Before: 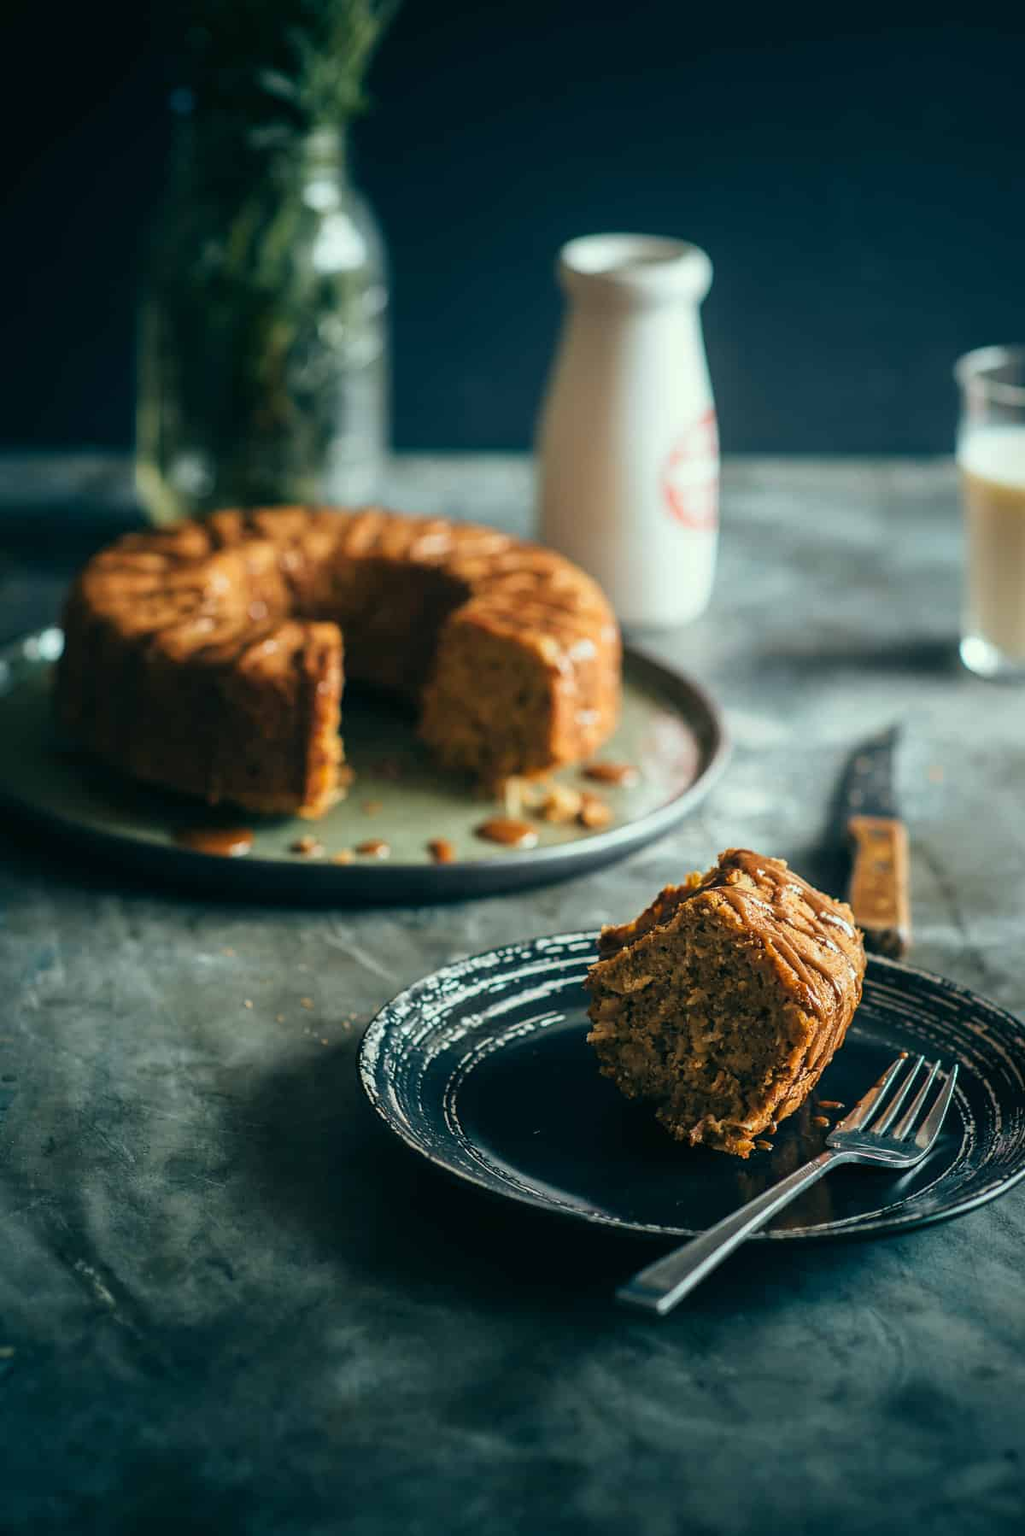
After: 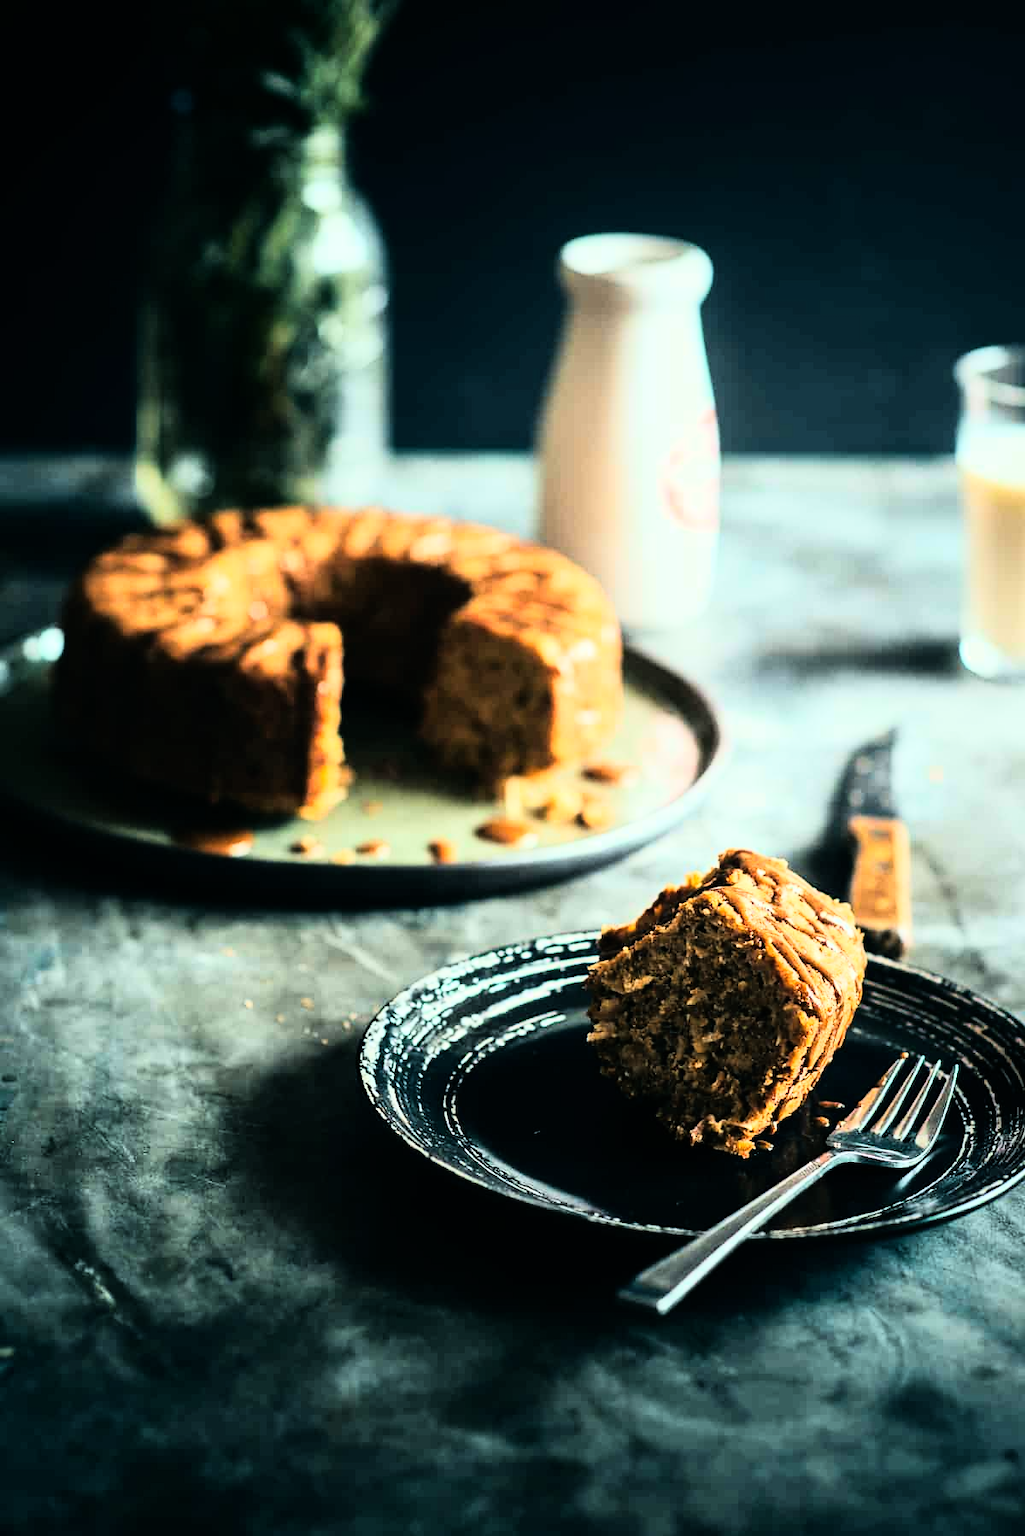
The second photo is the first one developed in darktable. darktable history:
rgb curve: curves: ch0 [(0, 0) (0.21, 0.15) (0.24, 0.21) (0.5, 0.75) (0.75, 0.96) (0.89, 0.99) (1, 1)]; ch1 [(0, 0.02) (0.21, 0.13) (0.25, 0.2) (0.5, 0.67) (0.75, 0.9) (0.89, 0.97) (1, 1)]; ch2 [(0, 0.02) (0.21, 0.13) (0.25, 0.2) (0.5, 0.67) (0.75, 0.9) (0.89, 0.97) (1, 1)], compensate middle gray true
rgb levels: preserve colors max RGB
